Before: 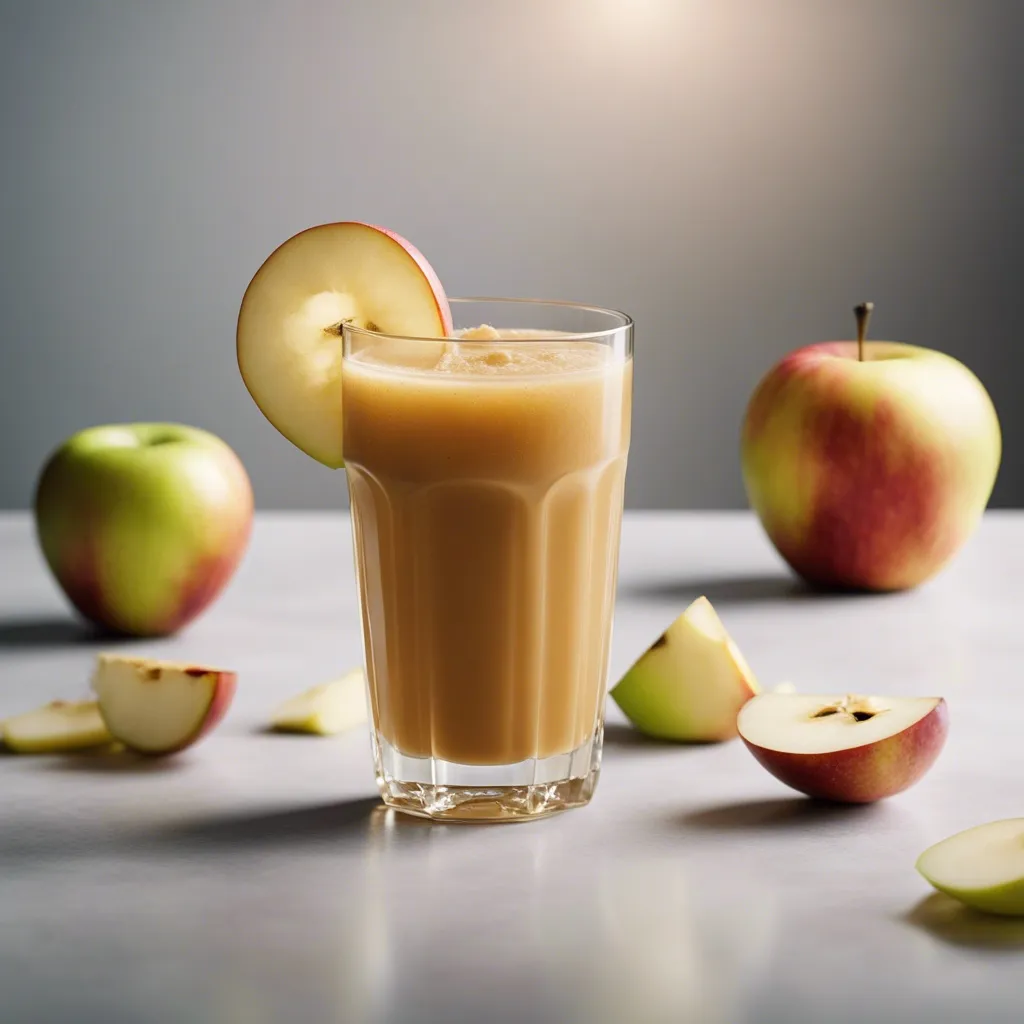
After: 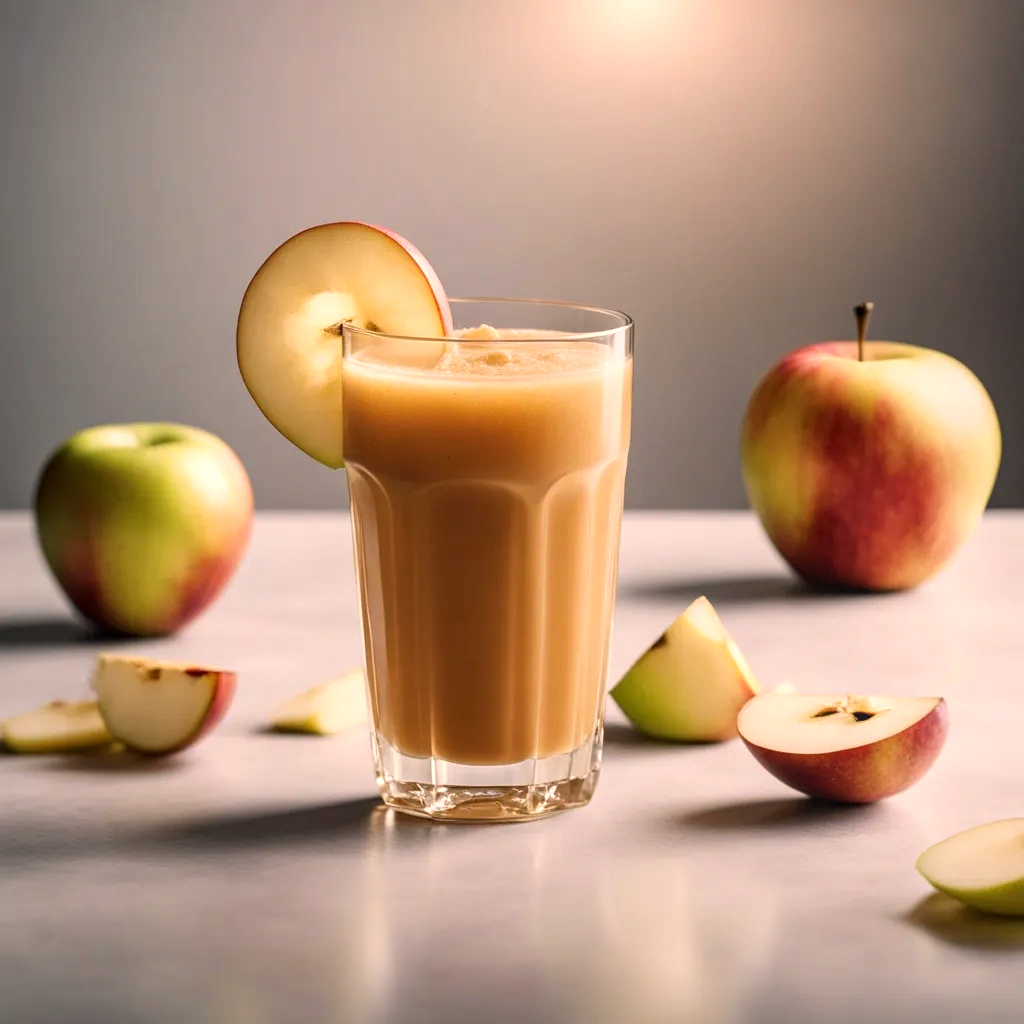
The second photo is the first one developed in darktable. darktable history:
local contrast: on, module defaults
white balance: red 1.127, blue 0.943
